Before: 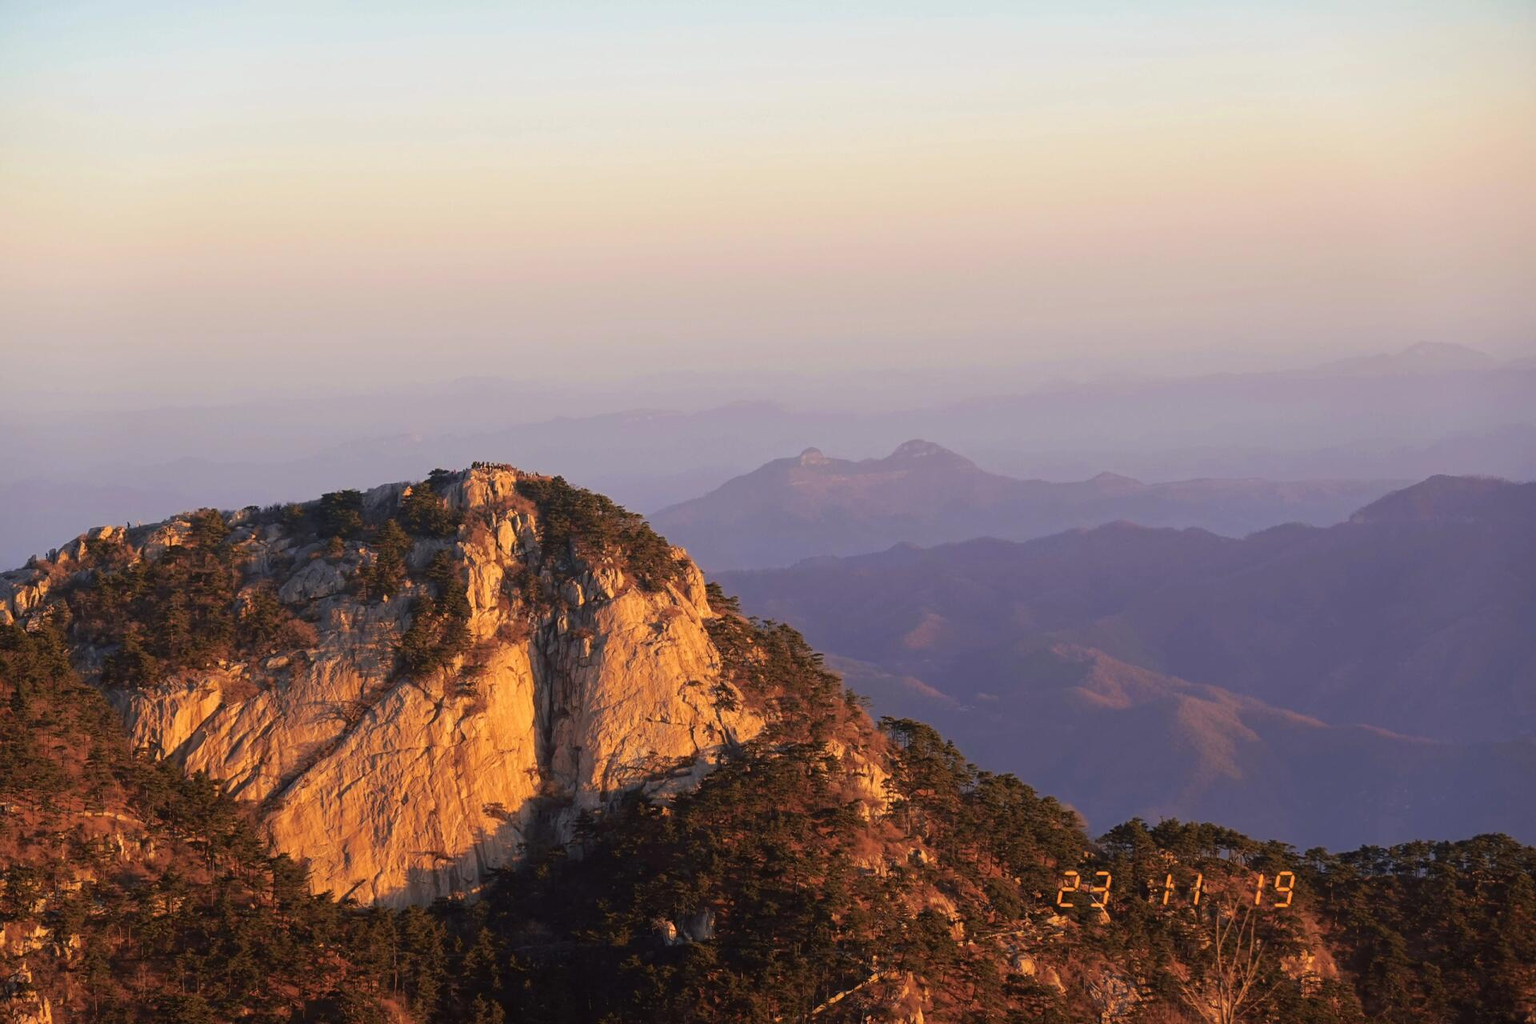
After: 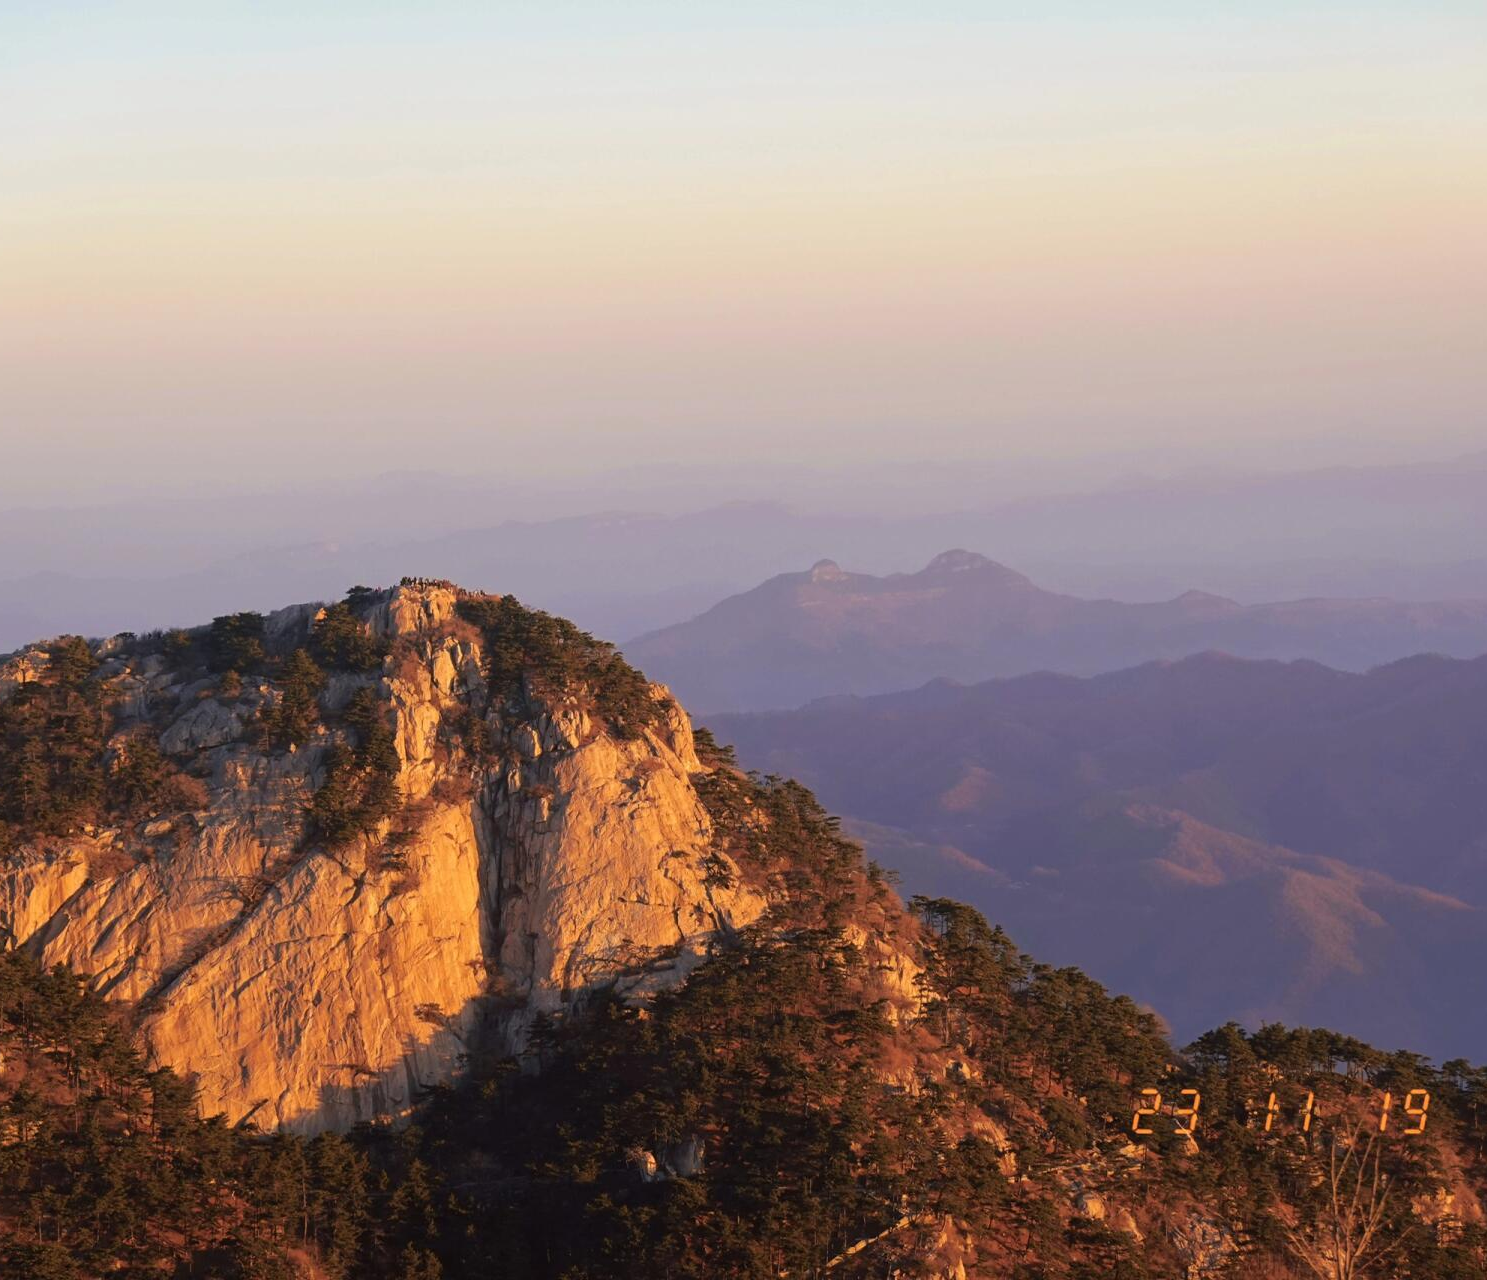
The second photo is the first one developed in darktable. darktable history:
crop: left 9.867%, right 12.662%
